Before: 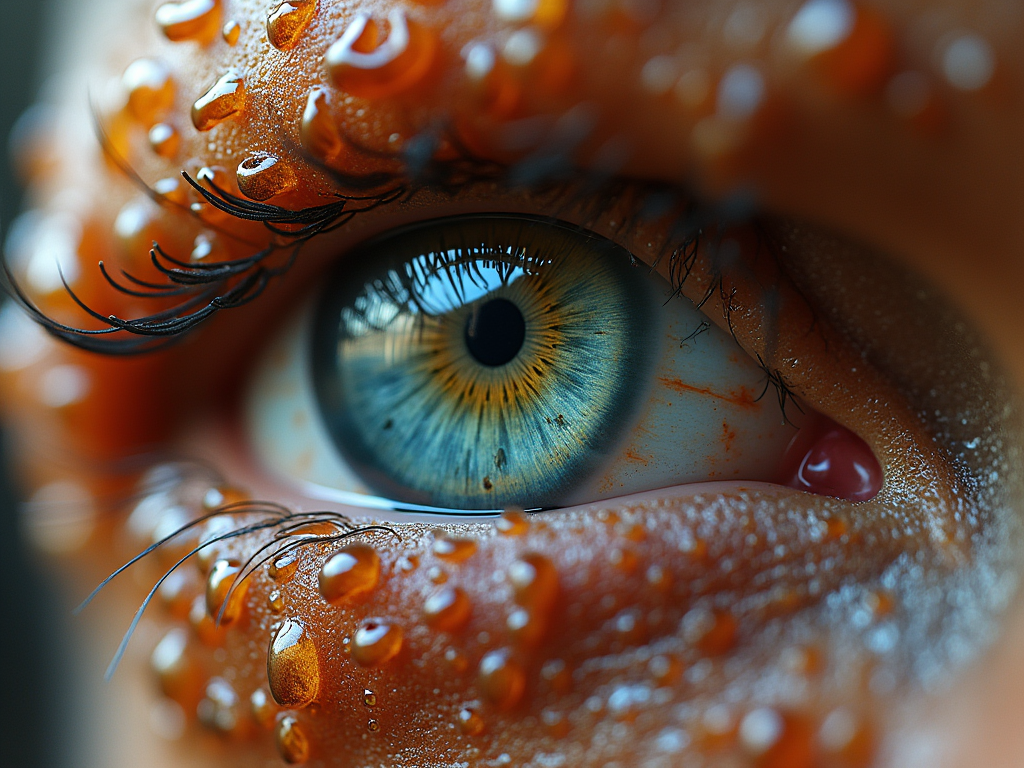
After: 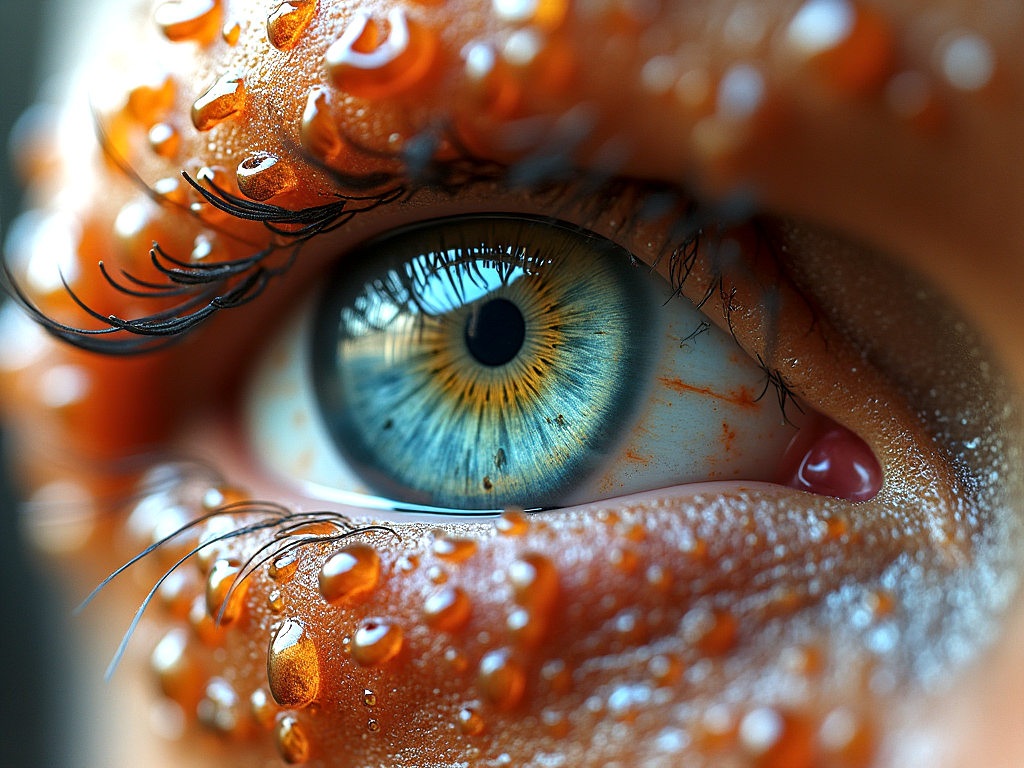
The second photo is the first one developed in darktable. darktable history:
exposure: exposure 0.67 EV, compensate highlight preservation false
local contrast: highlights 101%, shadows 97%, detail 131%, midtone range 0.2
